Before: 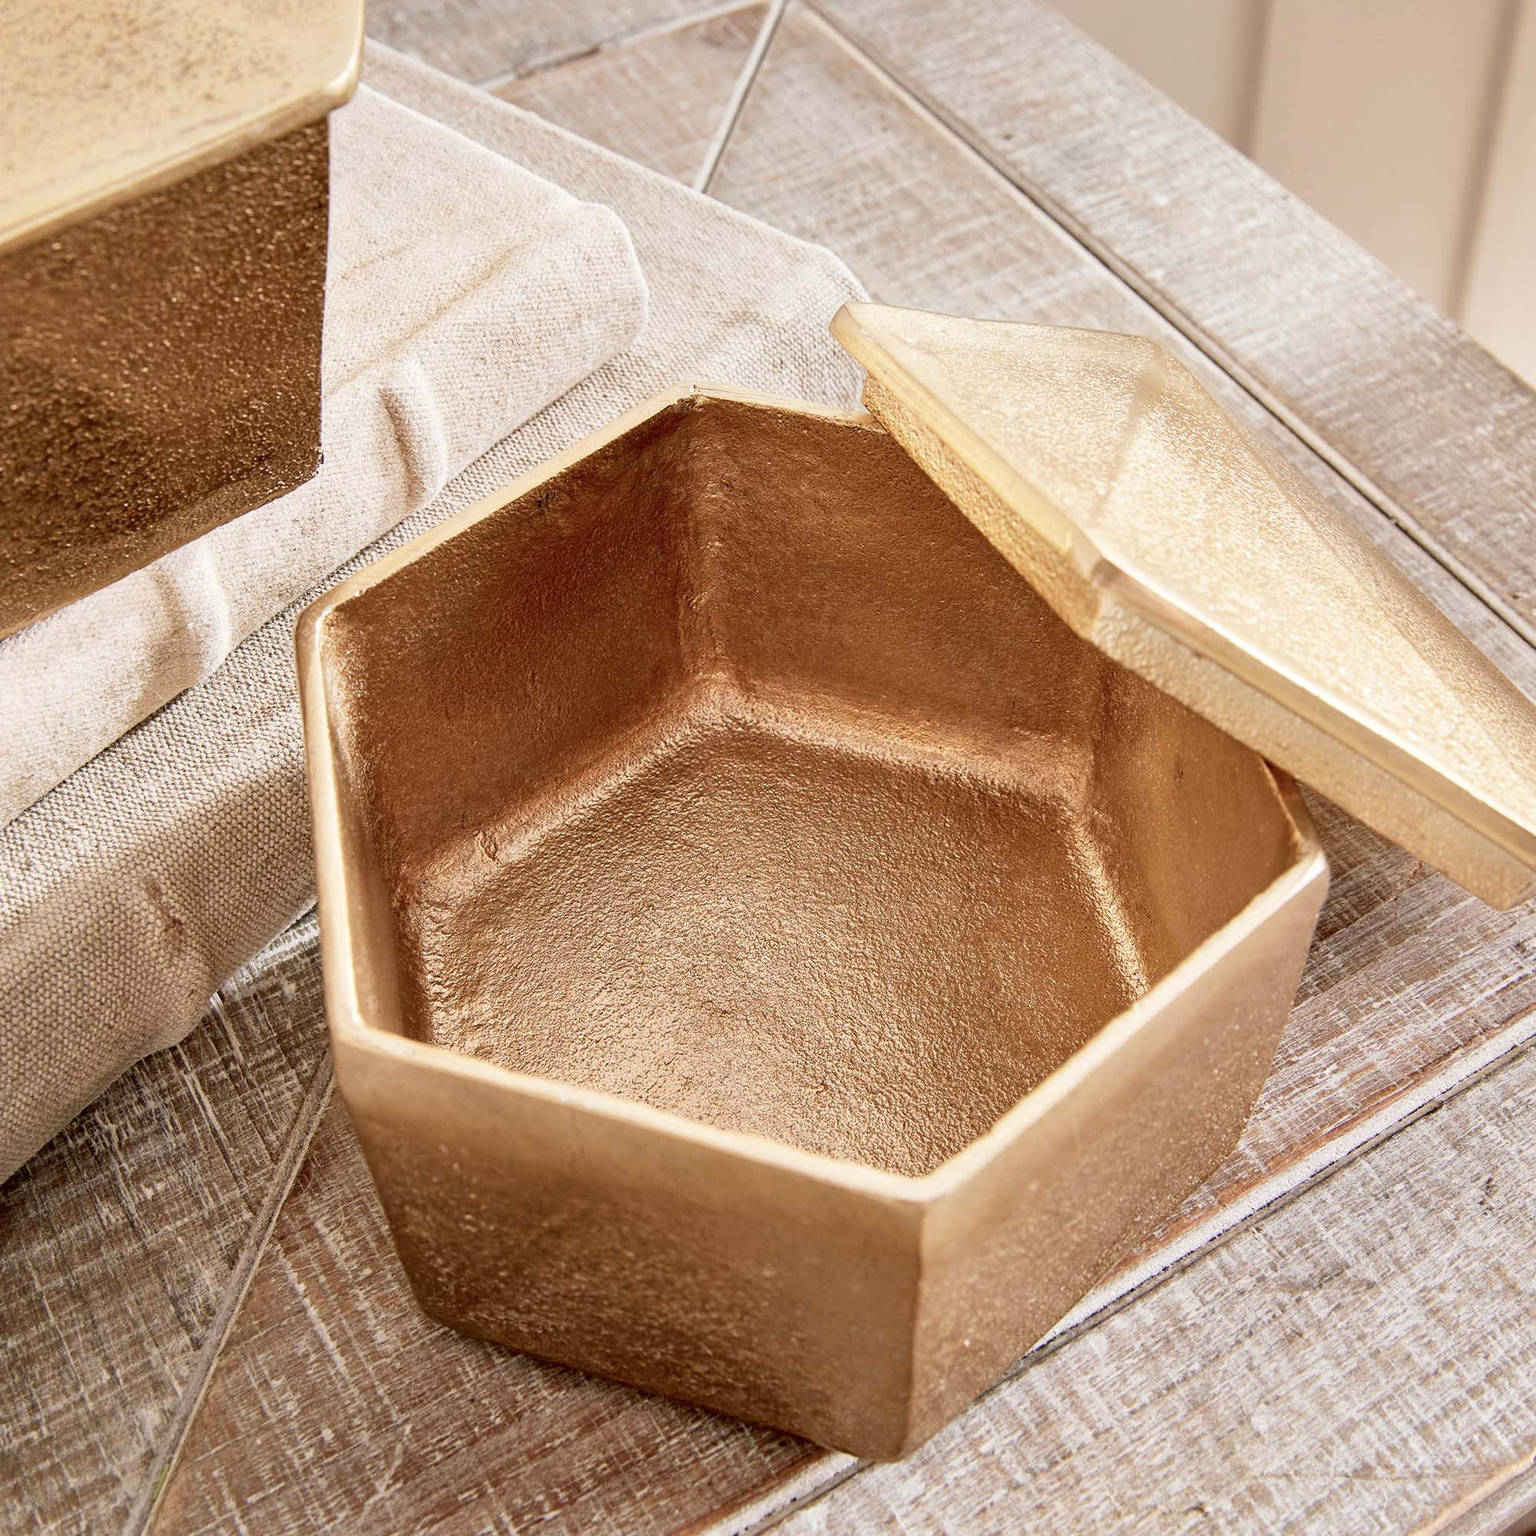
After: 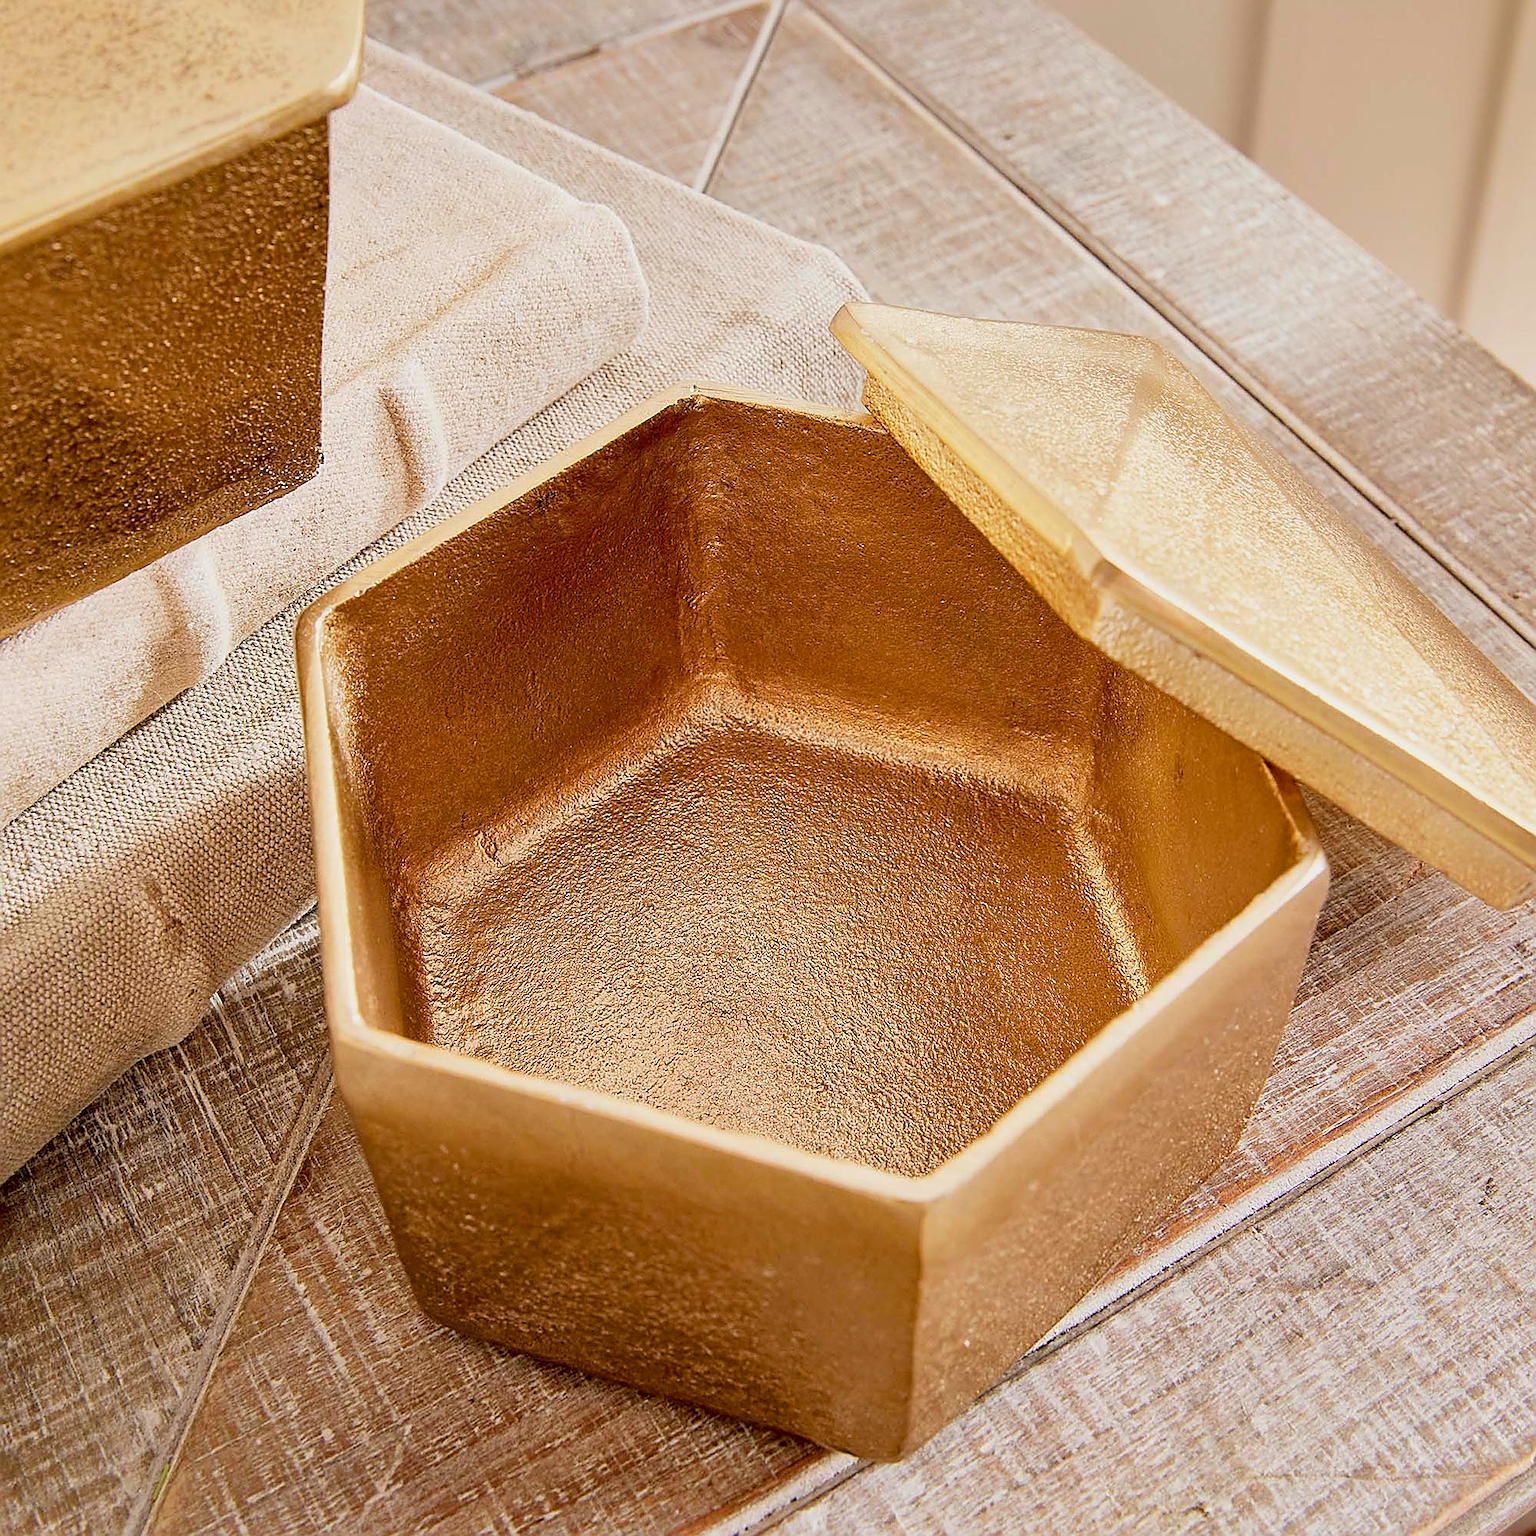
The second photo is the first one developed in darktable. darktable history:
sharpen: radius 1.354, amount 1.255, threshold 0.642
color balance rgb: power › luminance 0.985%, power › chroma 0.427%, power › hue 37.15°, perceptual saturation grading › global saturation 29.385%, contrast -9.727%
